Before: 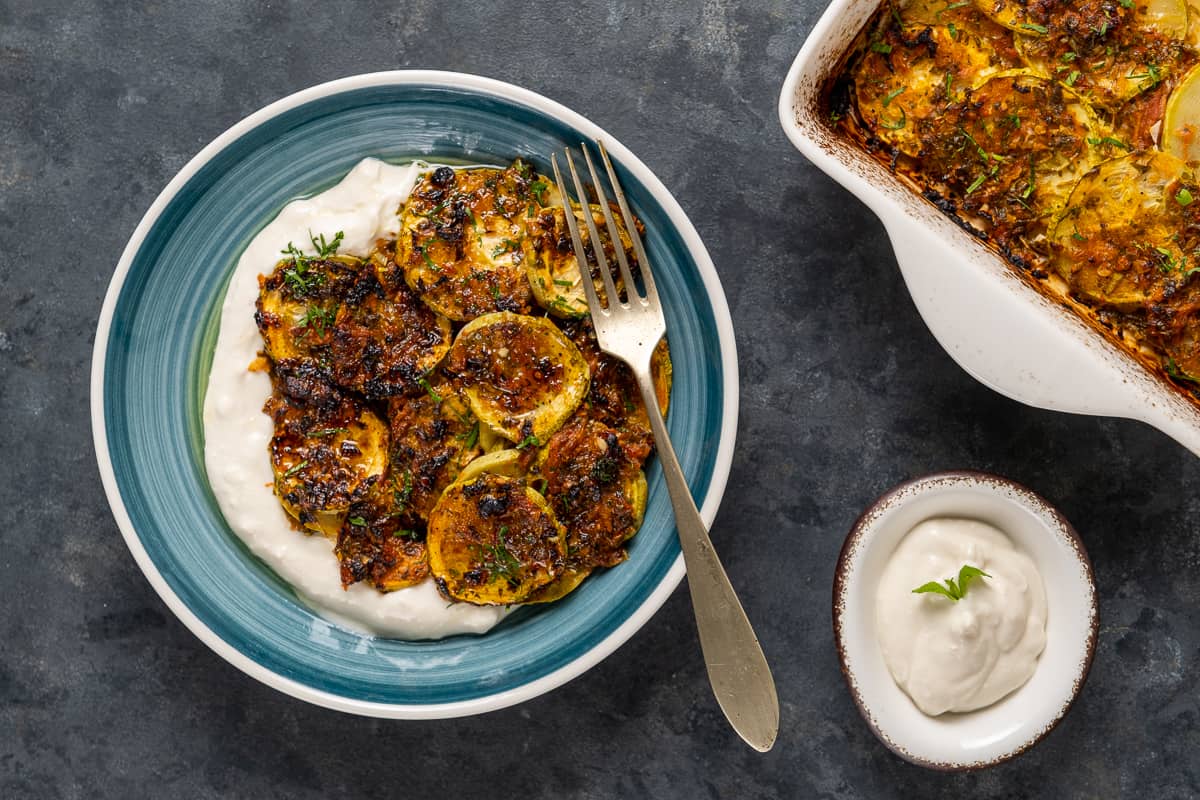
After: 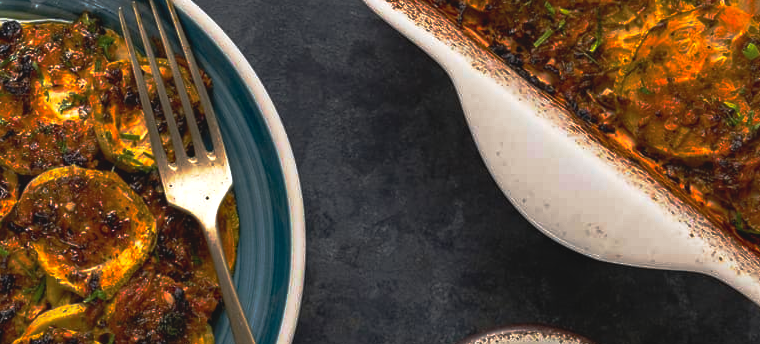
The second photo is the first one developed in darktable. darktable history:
exposure: exposure 0.19 EV, compensate highlight preservation false
contrast brightness saturation: contrast -0.093, brightness 0.041, saturation 0.08
base curve: curves: ch0 [(0, 0) (0.564, 0.291) (0.802, 0.731) (1, 1)], preserve colors none
crop: left 36.121%, top 18.336%, right 0.52%, bottom 38.549%
haze removal: compatibility mode true, adaptive false
tone equalizer: -7 EV 0.128 EV, edges refinement/feathering 500, mask exposure compensation -1.57 EV, preserve details no
